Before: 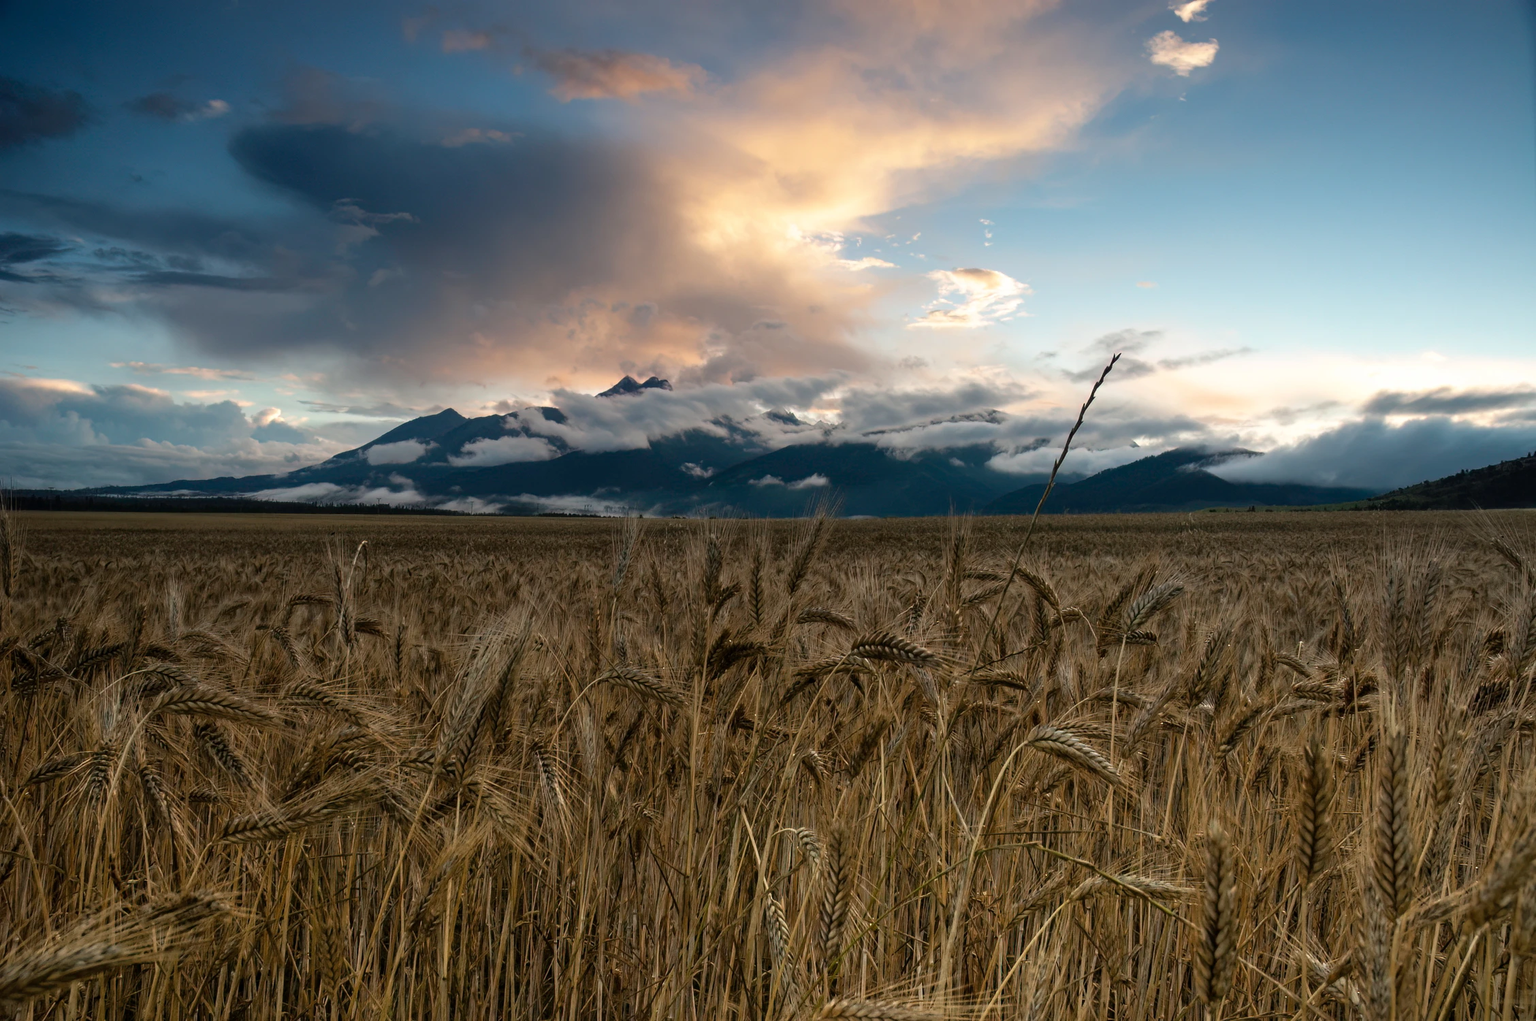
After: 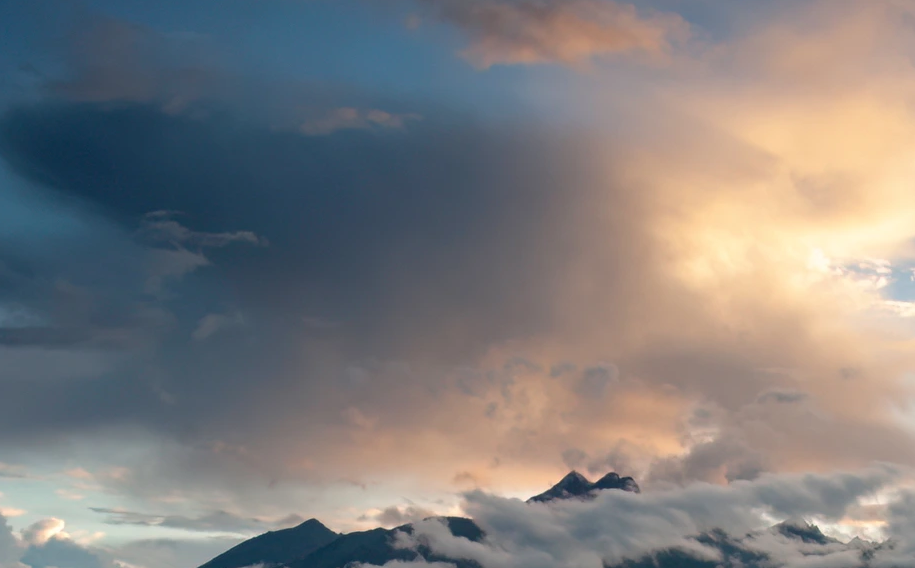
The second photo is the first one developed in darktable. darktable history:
color balance: mode lift, gamma, gain (sRGB)
crop: left 15.452%, top 5.459%, right 43.956%, bottom 56.62%
